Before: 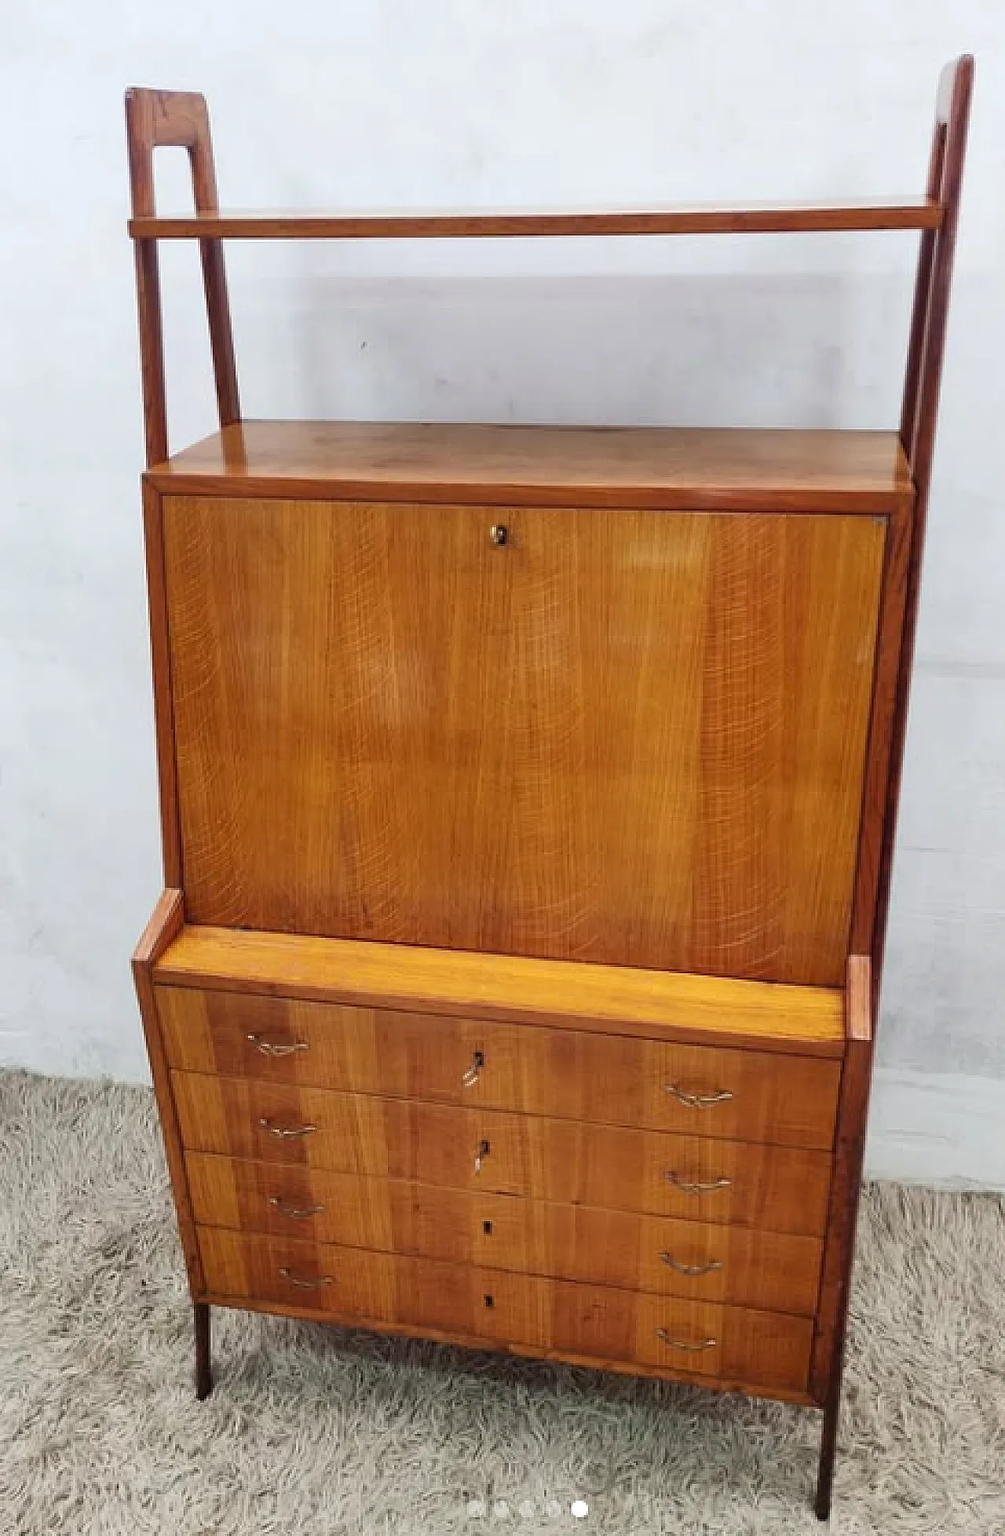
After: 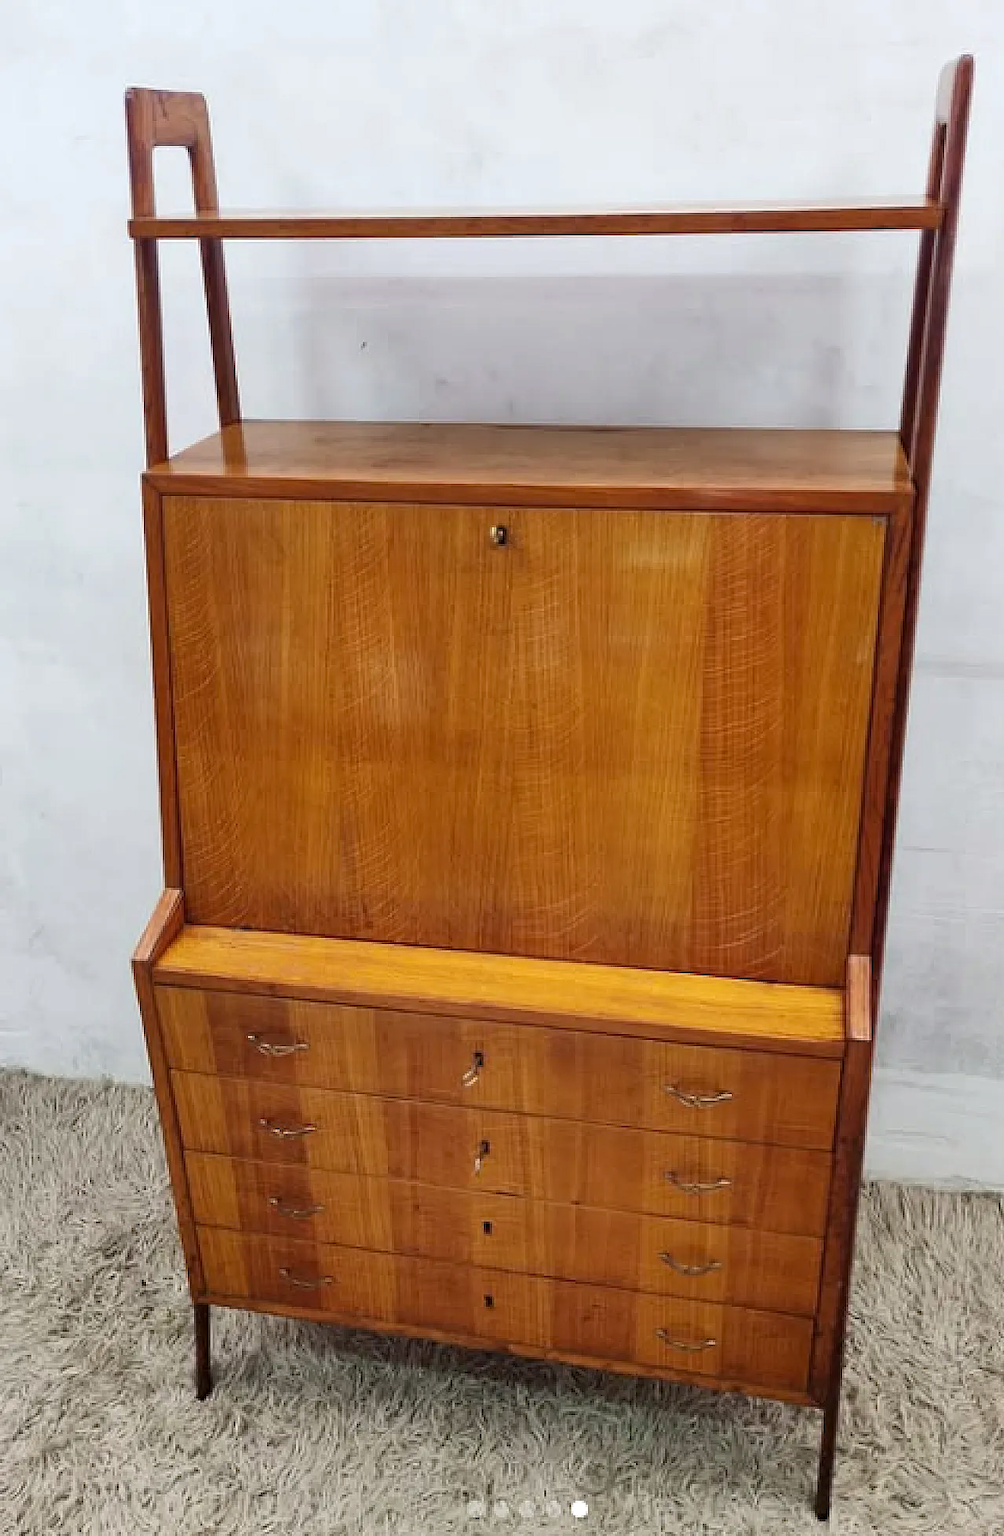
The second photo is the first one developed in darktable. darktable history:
levels: levels [0, 0.51, 1]
haze removal: compatibility mode true, adaptive false
